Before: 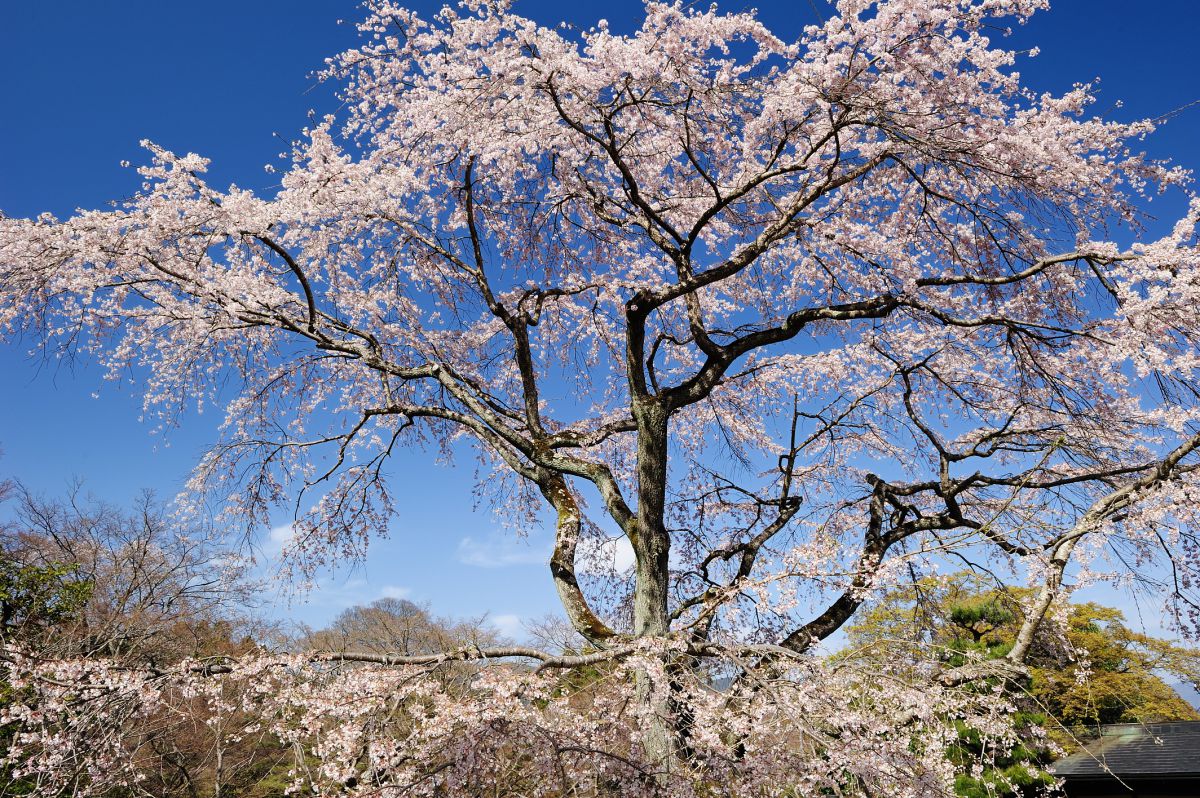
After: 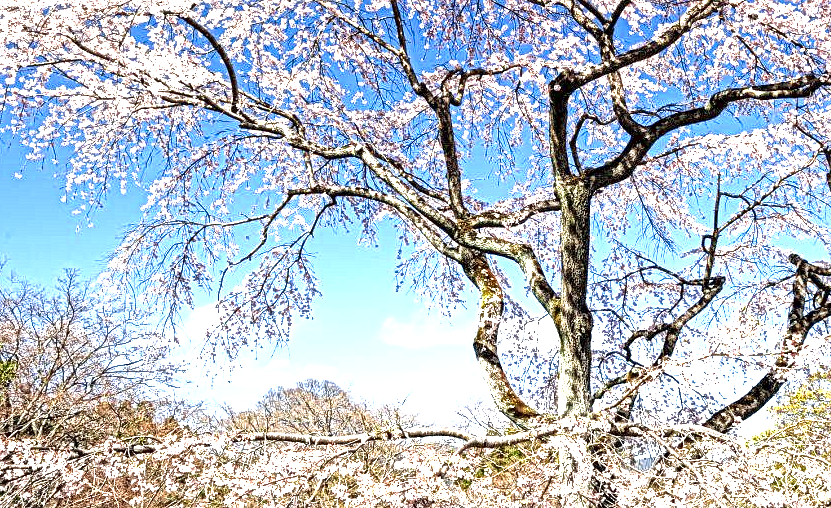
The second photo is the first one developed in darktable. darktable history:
crop: left 6.488%, top 27.668%, right 24.183%, bottom 8.656%
exposure: black level correction 0.001, exposure 1.398 EV, compensate exposure bias true, compensate highlight preservation false
local contrast: mode bilateral grid, contrast 20, coarseness 3, detail 300%, midtone range 0.2
